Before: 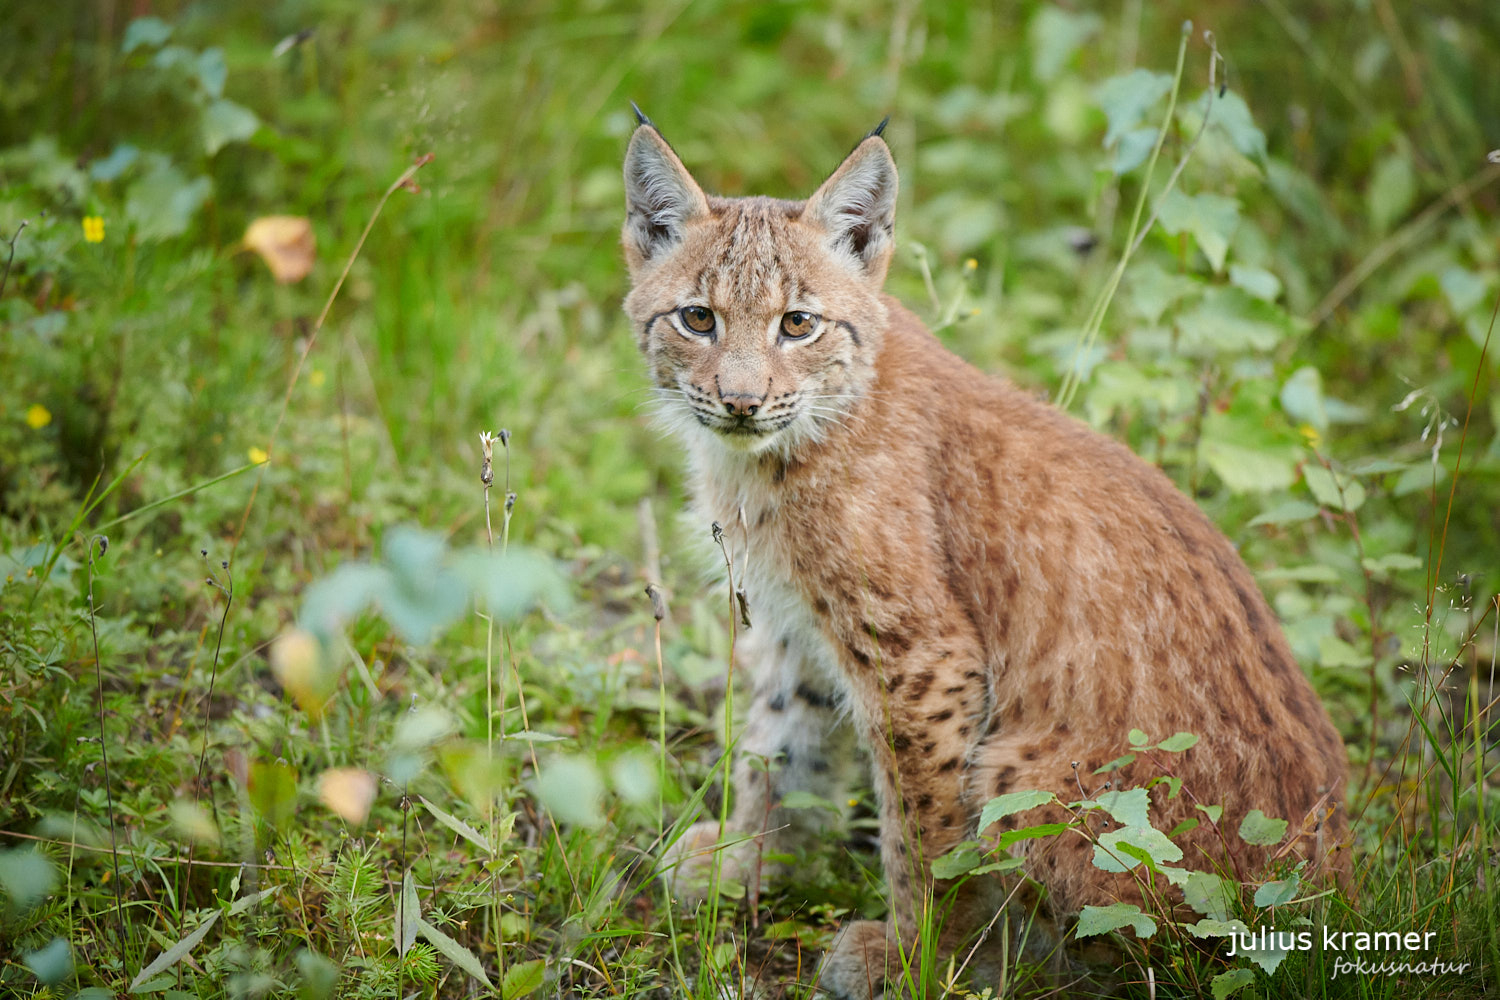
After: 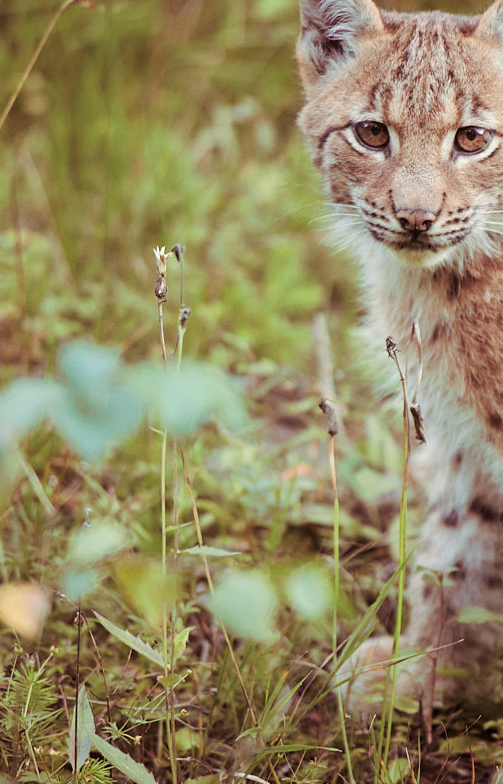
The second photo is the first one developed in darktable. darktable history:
crop and rotate: left 21.77%, top 18.528%, right 44.676%, bottom 2.997%
split-toning: shadows › hue 360°
